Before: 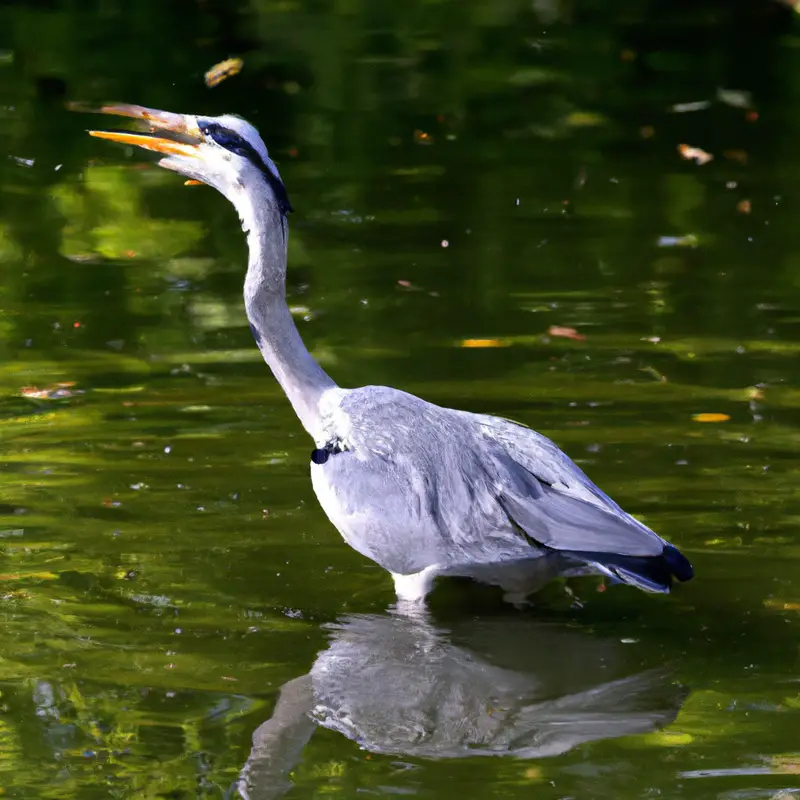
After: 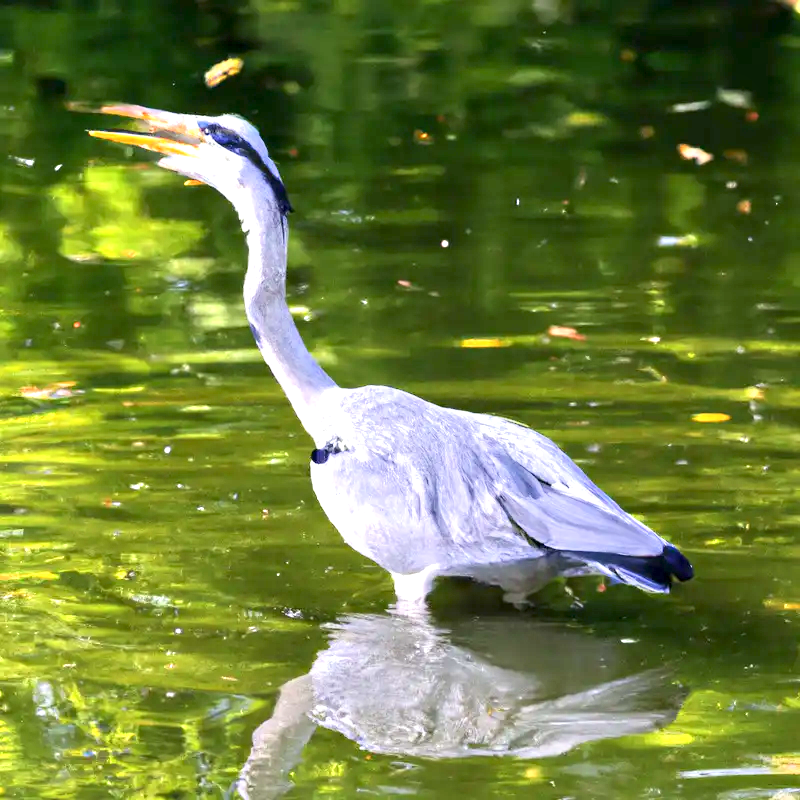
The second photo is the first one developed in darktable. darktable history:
tone equalizer: -8 EV 1.99 EV, -7 EV 1.97 EV, -6 EV 1.98 EV, -5 EV 1.96 EV, -4 EV 1.98 EV, -3 EV 1.48 EV, -2 EV 0.979 EV, -1 EV 0.494 EV, edges refinement/feathering 500, mask exposure compensation -1.57 EV, preserve details guided filter
local contrast: highlights 104%, shadows 98%, detail 120%, midtone range 0.2
